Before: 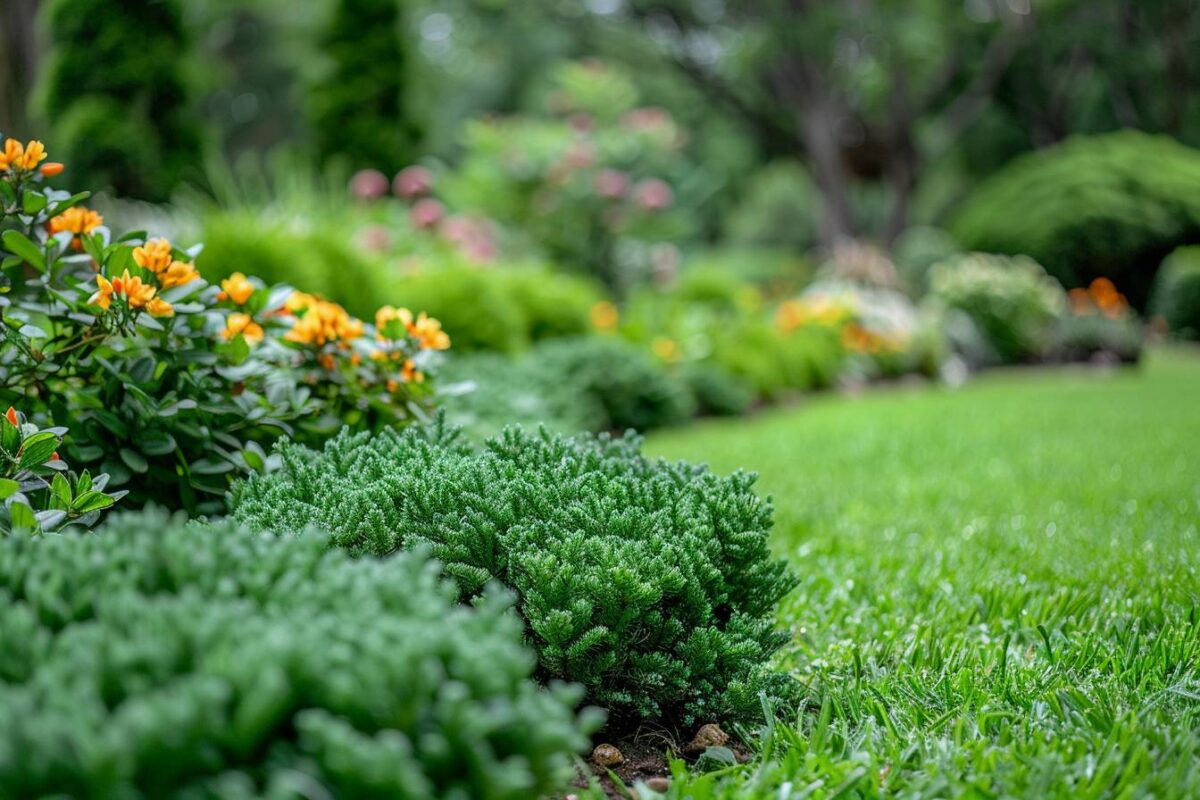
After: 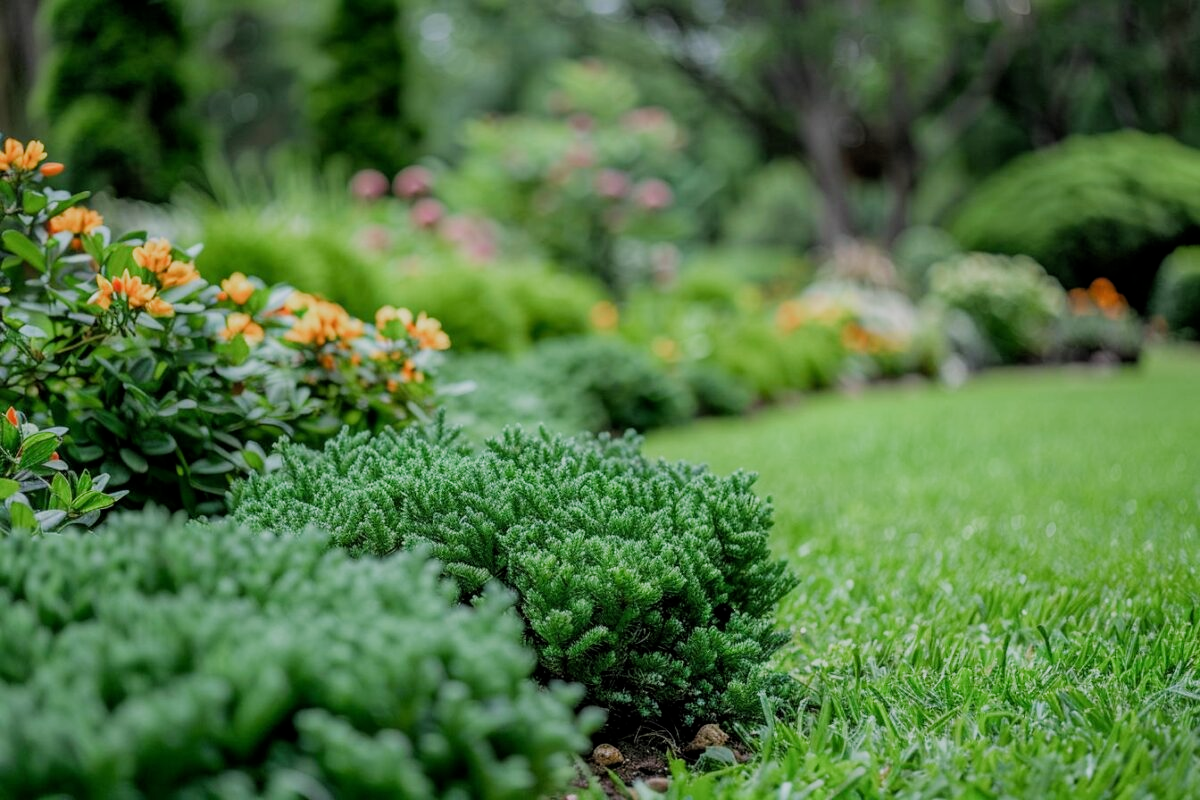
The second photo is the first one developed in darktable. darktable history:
bloom: size 13.65%, threshold 98.39%, strength 4.82%
filmic rgb: middle gray luminance 18.42%, black relative exposure -11.25 EV, white relative exposure 3.75 EV, threshold 6 EV, target black luminance 0%, hardness 5.87, latitude 57.4%, contrast 0.963, shadows ↔ highlights balance 49.98%, add noise in highlights 0, preserve chrominance luminance Y, color science v3 (2019), use custom middle-gray values true, iterations of high-quality reconstruction 0, contrast in highlights soft, enable highlight reconstruction true
